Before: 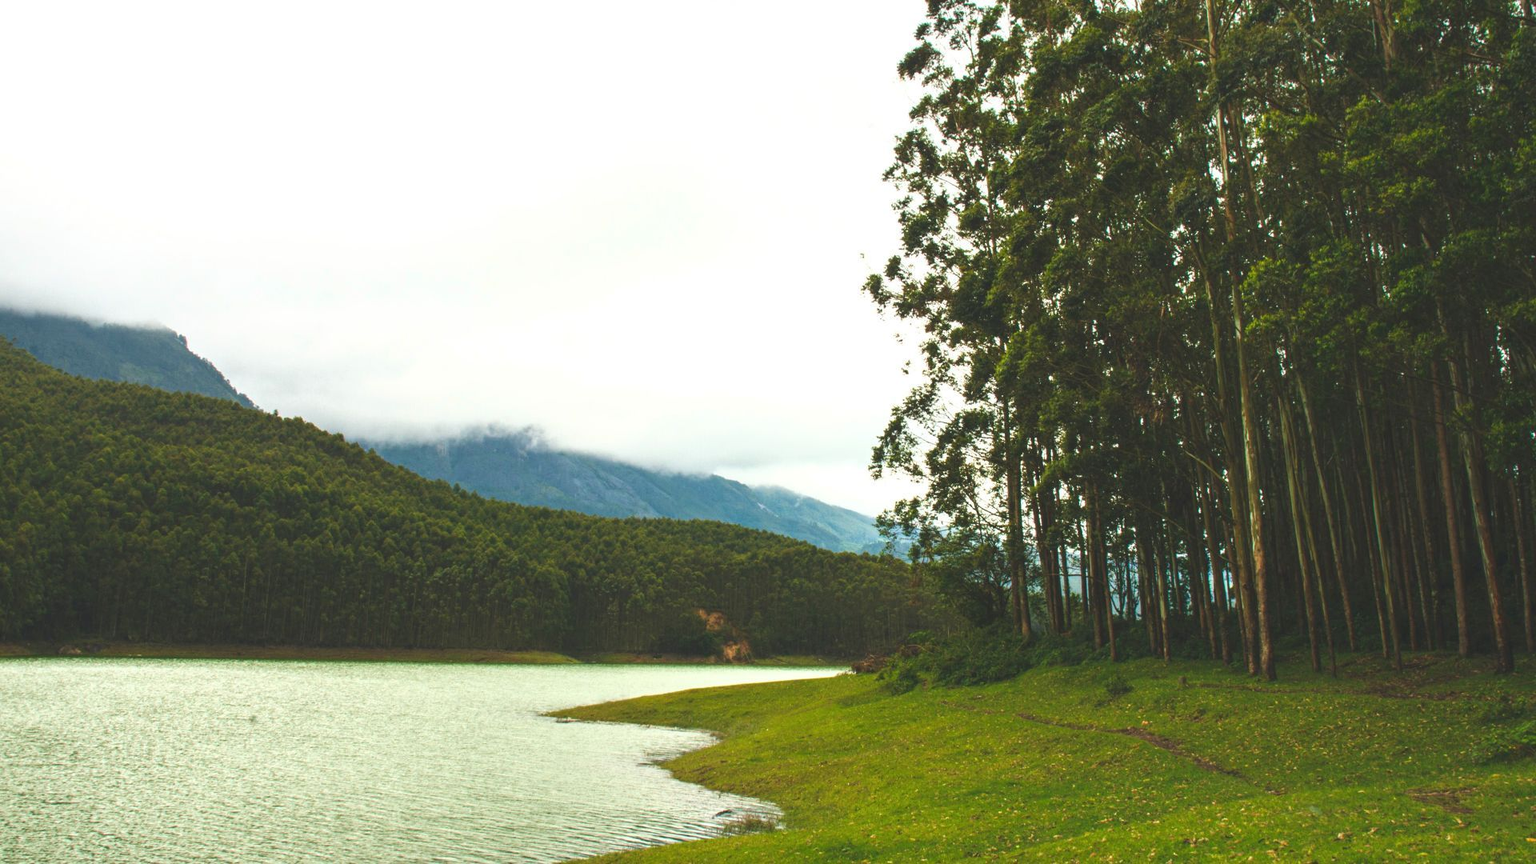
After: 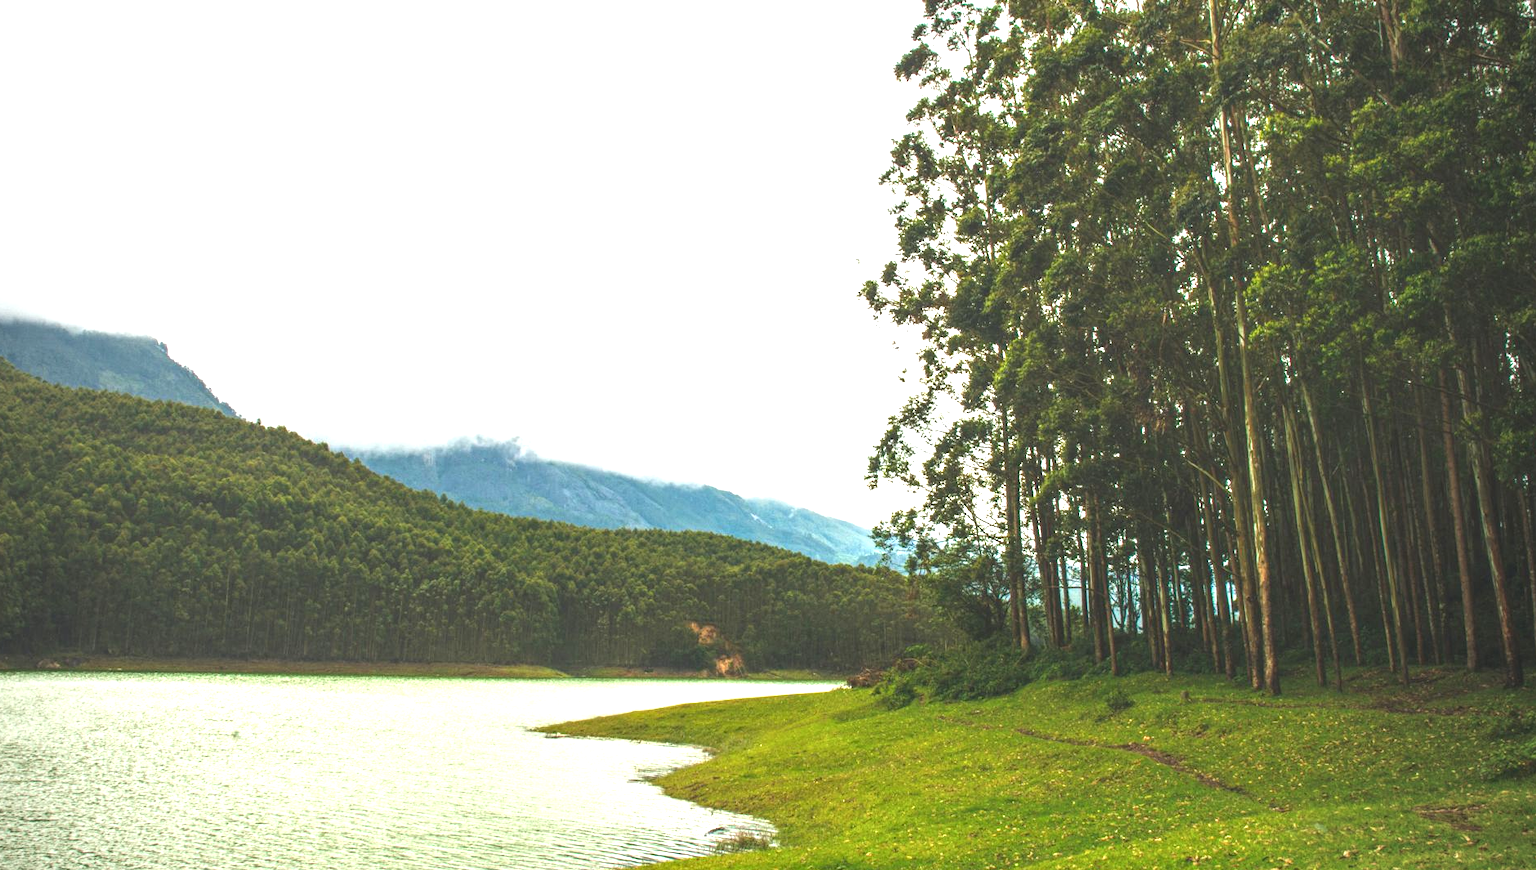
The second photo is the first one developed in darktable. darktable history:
crop and rotate: left 1.484%, right 0.587%, bottom 1.312%
exposure: black level correction 0, exposure 0.698 EV, compensate highlight preservation false
local contrast: on, module defaults
vignetting: brightness -0.452, saturation -0.309
